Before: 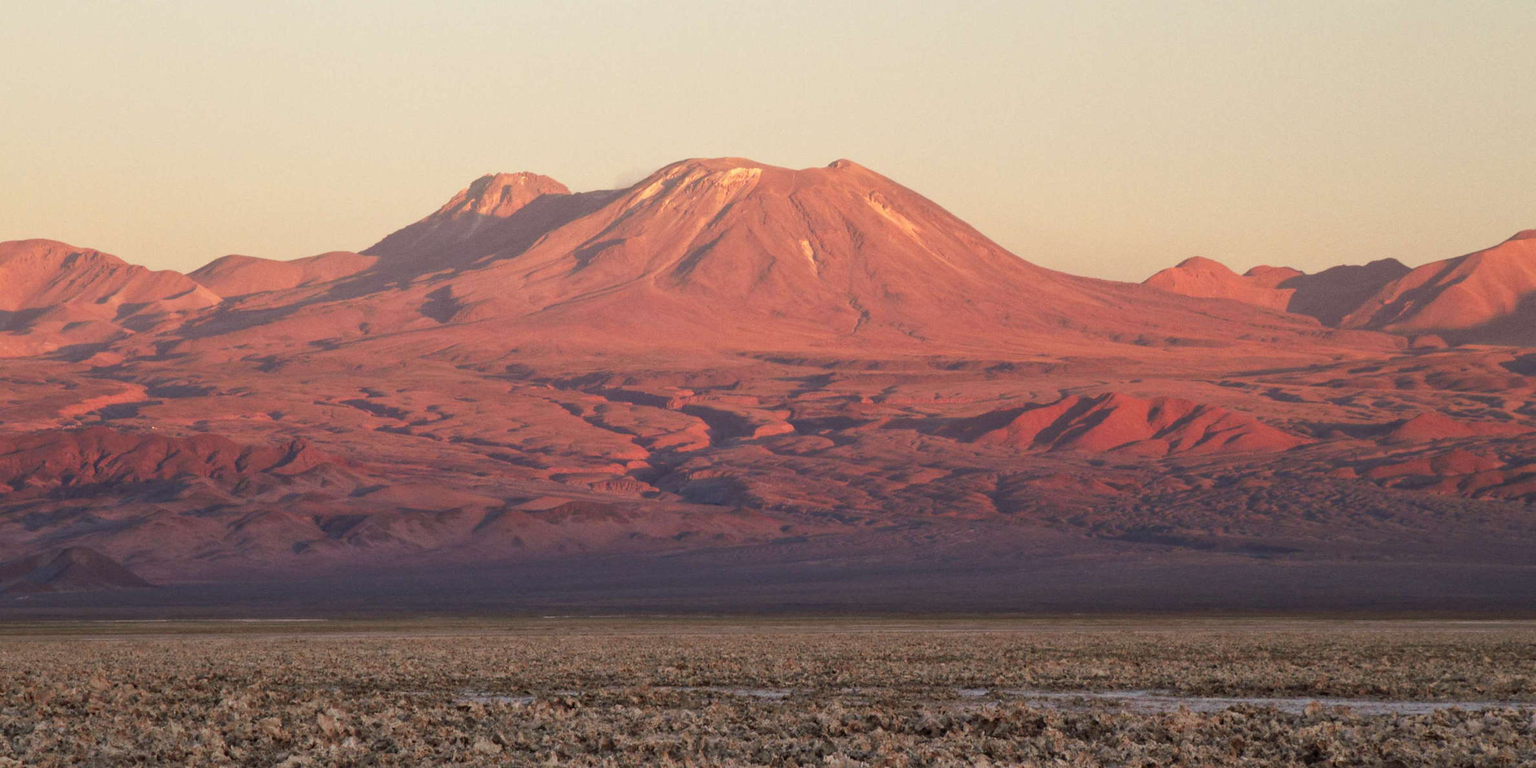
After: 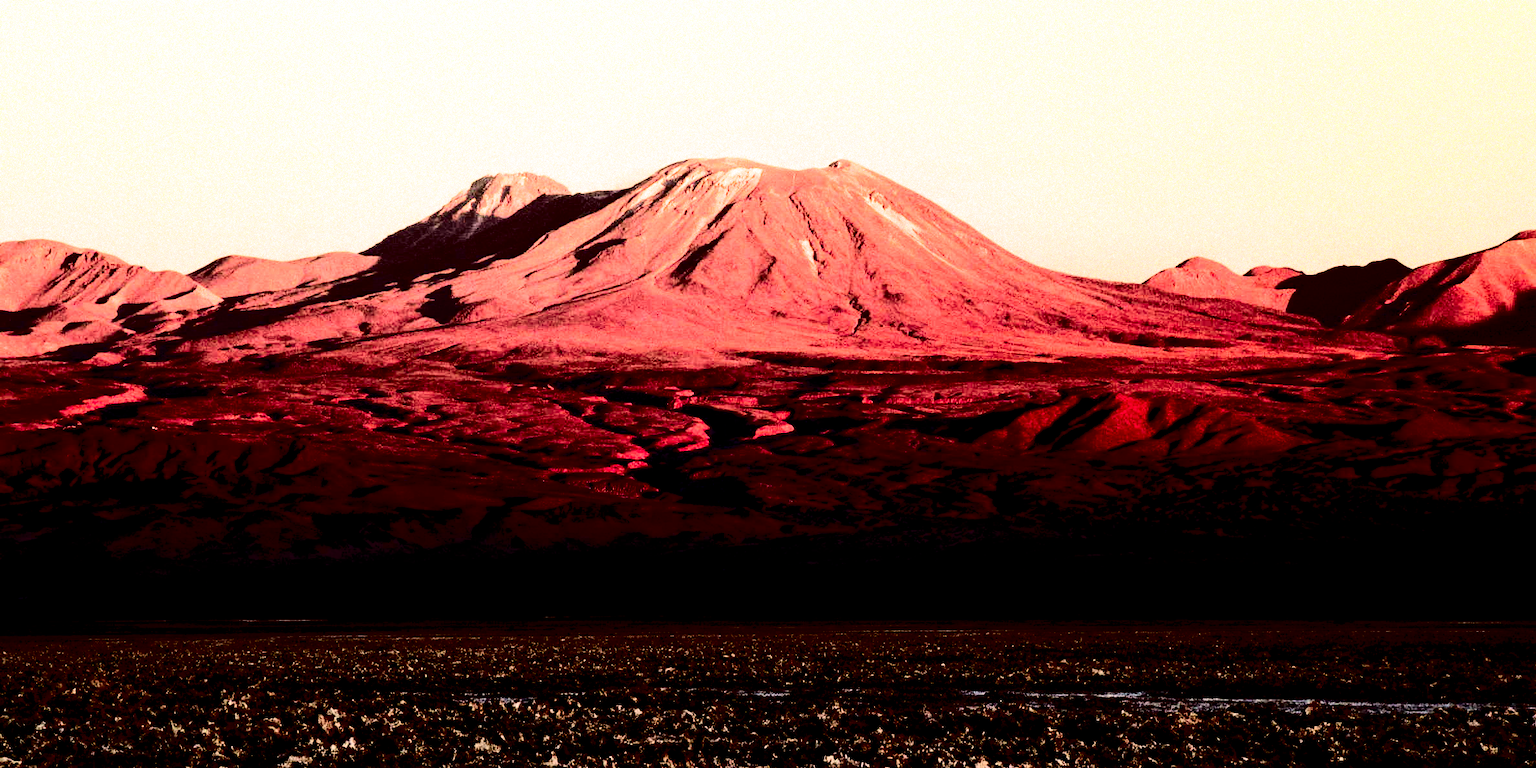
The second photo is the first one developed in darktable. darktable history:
filmic rgb: black relative exposure -1 EV, white relative exposure 2.05 EV, hardness 1.52, contrast 2.25, enable highlight reconstruction true
contrast brightness saturation: contrast 0.77, brightness -1, saturation 1
